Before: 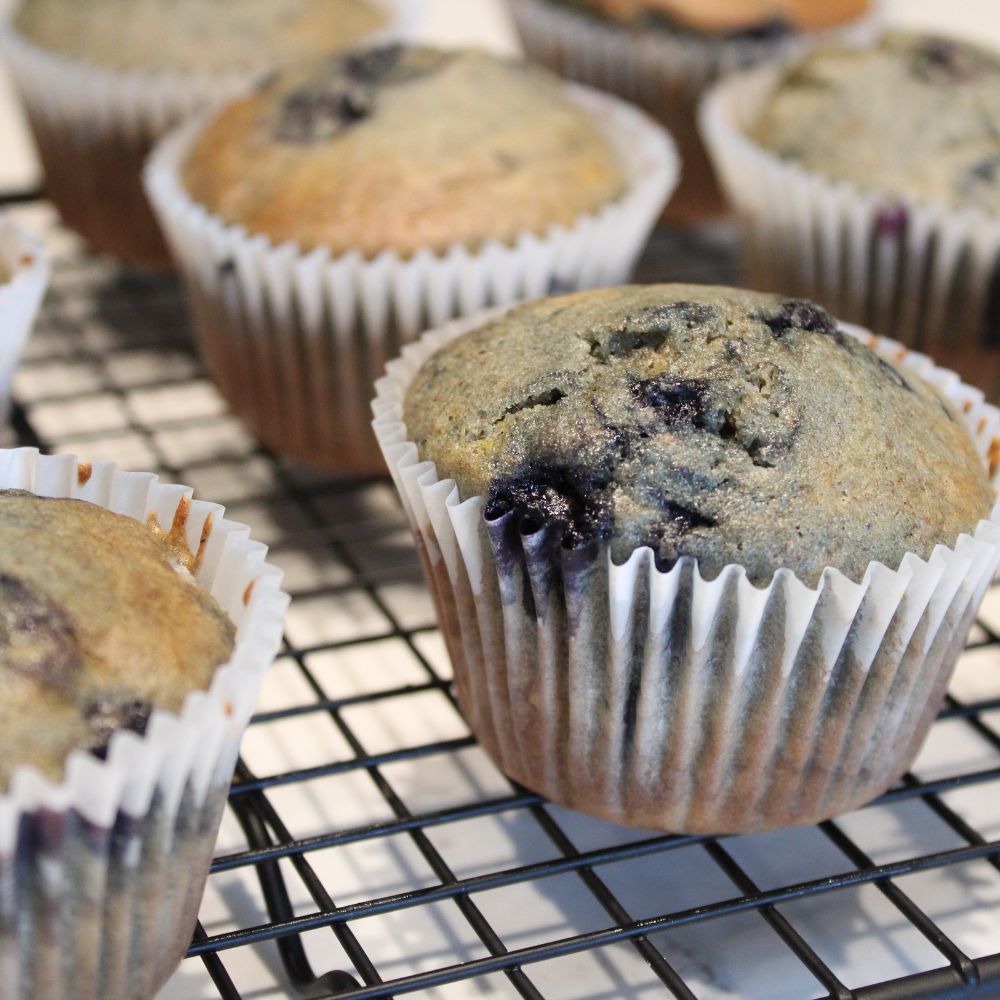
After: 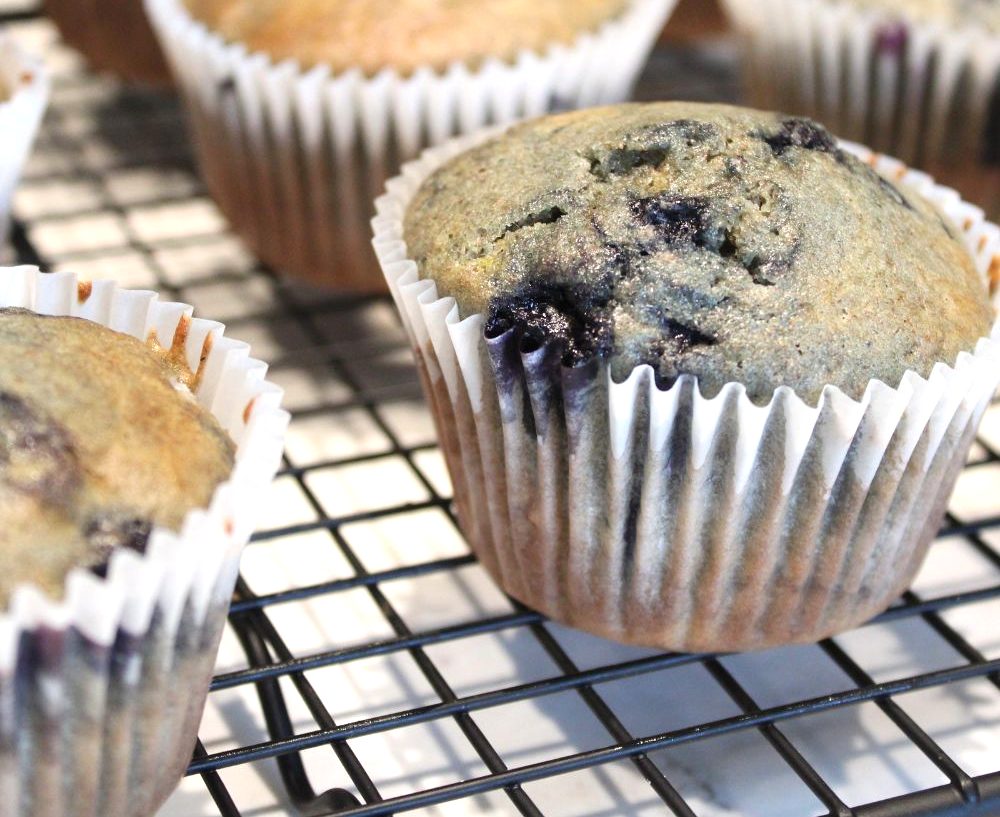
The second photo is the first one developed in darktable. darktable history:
crop and rotate: top 18.263%
exposure: black level correction 0, exposure 0.499 EV, compensate exposure bias true, compensate highlight preservation false
